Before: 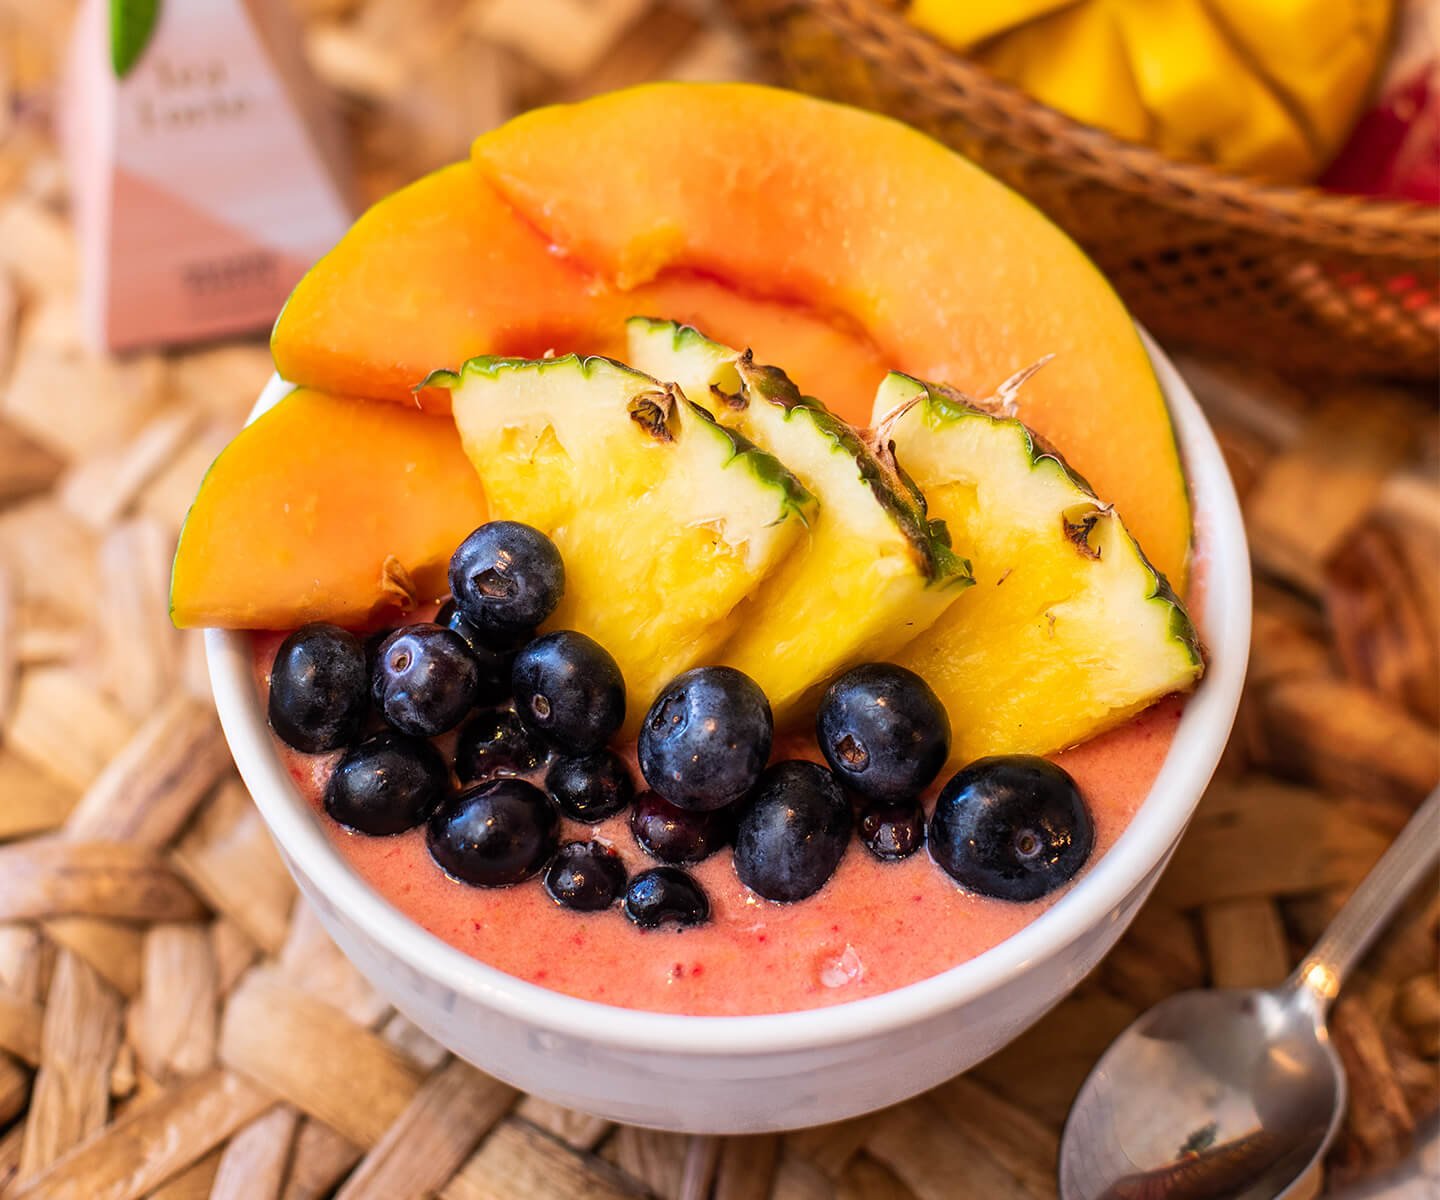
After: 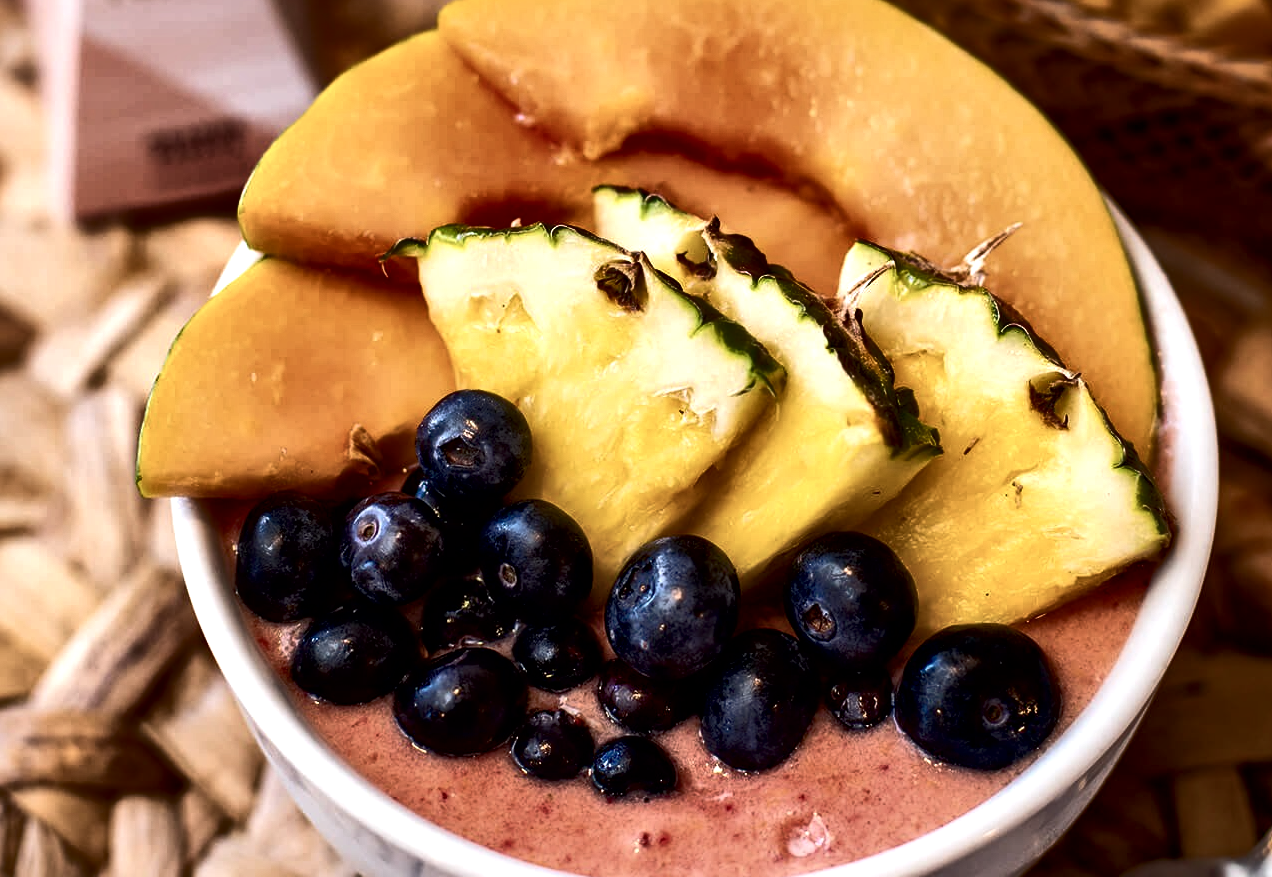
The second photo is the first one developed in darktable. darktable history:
crop and rotate: left 2.299%, top 11%, right 9.307%, bottom 15.862%
color balance rgb: shadows lift › chroma 4.128%, shadows lift › hue 254.33°, linear chroma grading › global chroma 15.573%, perceptual saturation grading › global saturation 20%, perceptual saturation grading › highlights -48.932%, perceptual saturation grading › shadows 24.77%, perceptual brilliance grading › highlights 2.346%, perceptual brilliance grading › mid-tones -50.121%, perceptual brilliance grading › shadows -50.332%, global vibrance 9.936%
local contrast: mode bilateral grid, contrast 45, coarseness 68, detail 212%, midtone range 0.2
